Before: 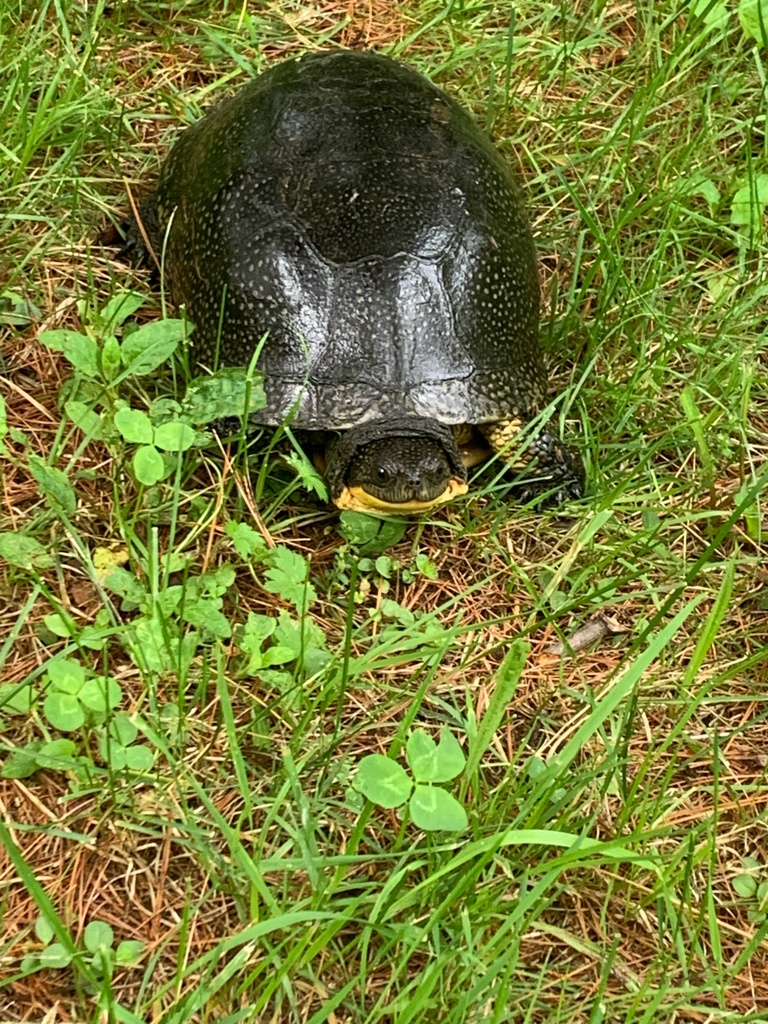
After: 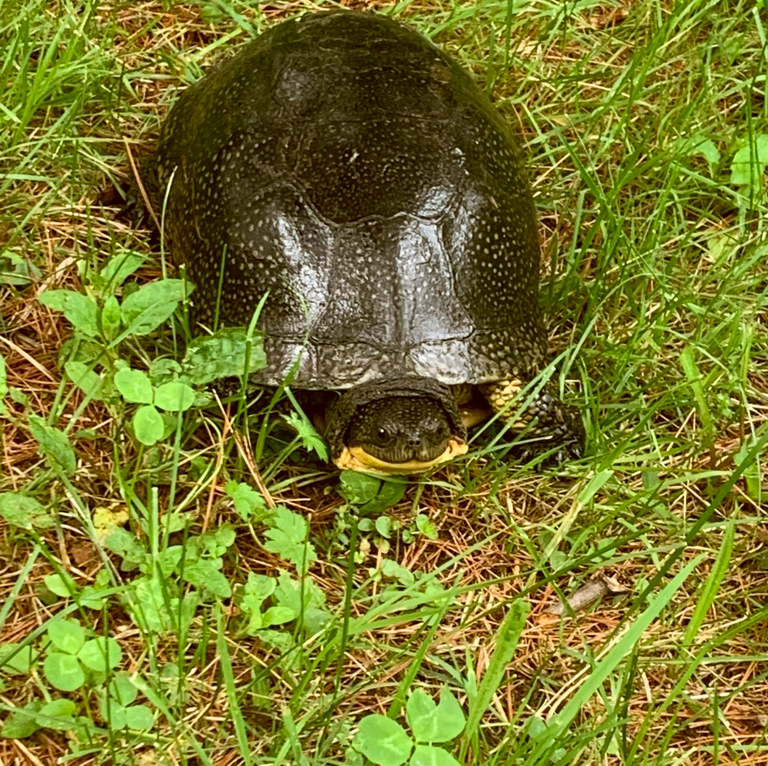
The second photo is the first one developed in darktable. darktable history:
color correction: highlights a* -0.524, highlights b* 0.17, shadows a* 5.27, shadows b* 20.58
crop: top 3.937%, bottom 21.254%
